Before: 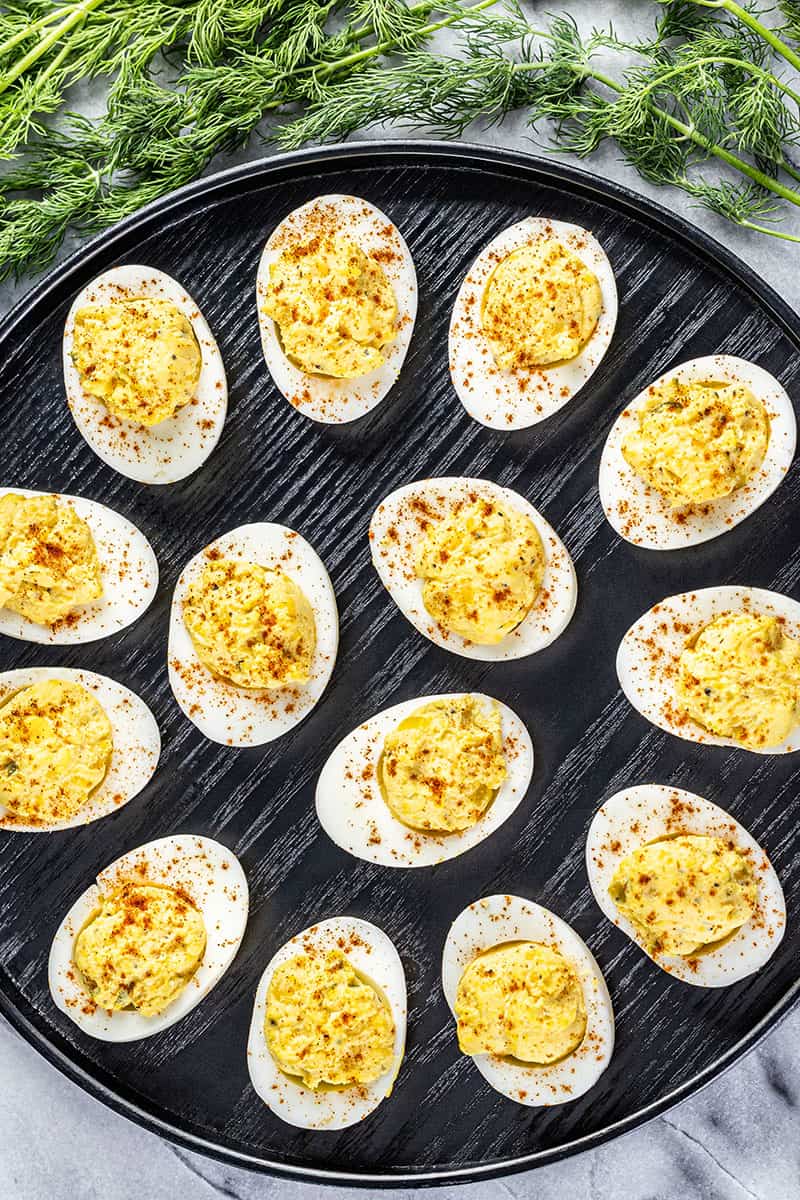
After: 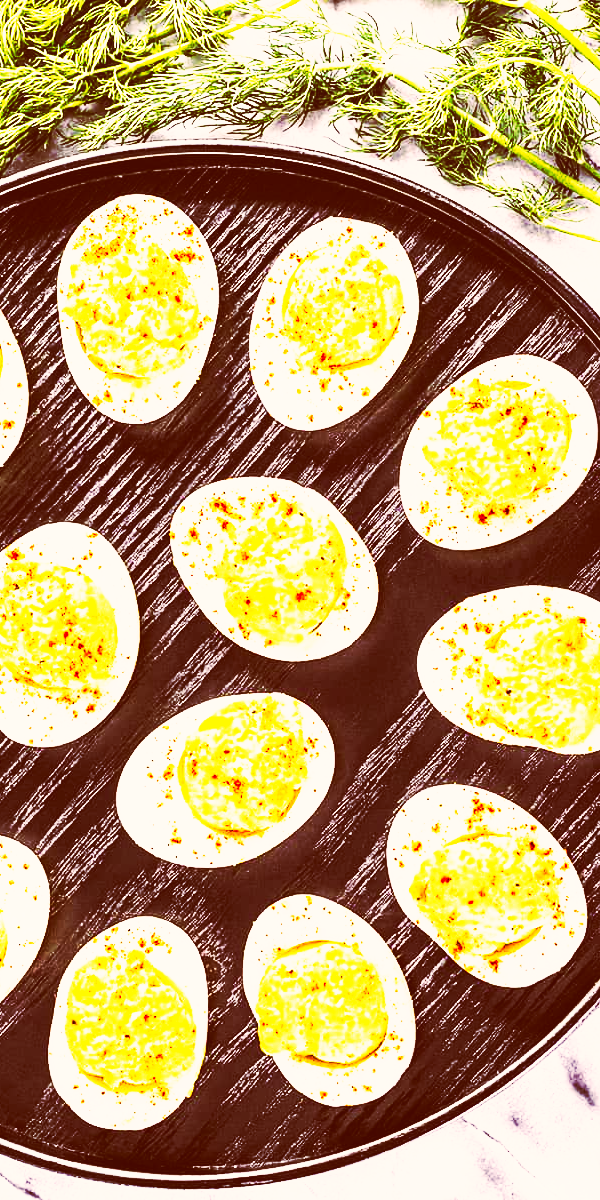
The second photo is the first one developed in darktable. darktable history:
tone equalizer: -8 EV -0.719 EV, -7 EV -0.687 EV, -6 EV -0.625 EV, -5 EV -0.421 EV, -3 EV 0.375 EV, -2 EV 0.6 EV, -1 EV 0.687 EV, +0 EV 0.763 EV, mask exposure compensation -0.491 EV
color balance rgb: power › hue 328.21°, perceptual saturation grading › global saturation 30.663%, global vibrance 20%
color correction: highlights a* 9.07, highlights b* 8.47, shadows a* 39.99, shadows b* 39.24, saturation 0.778
crop and rotate: left 24.981%
base curve: curves: ch0 [(0, 0.015) (0.085, 0.116) (0.134, 0.298) (0.19, 0.545) (0.296, 0.764) (0.599, 0.982) (1, 1)], preserve colors none
